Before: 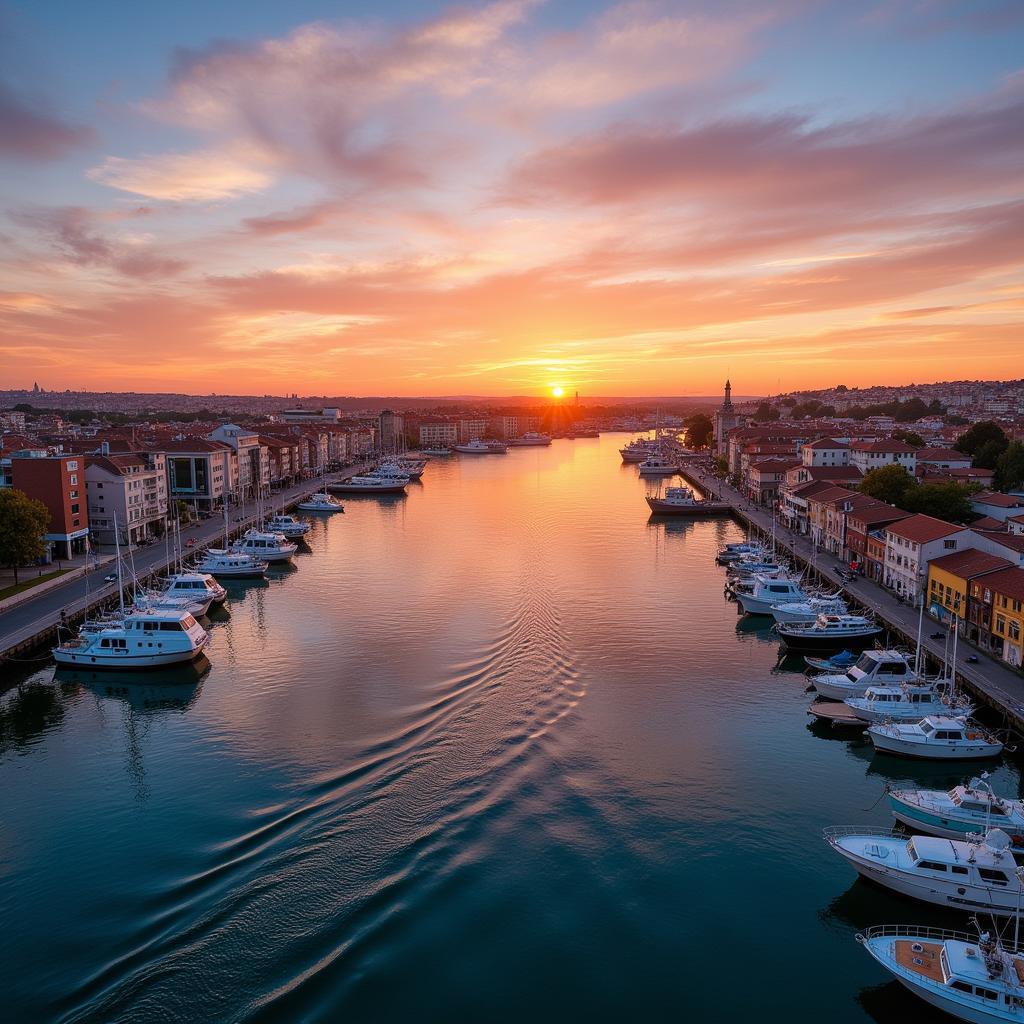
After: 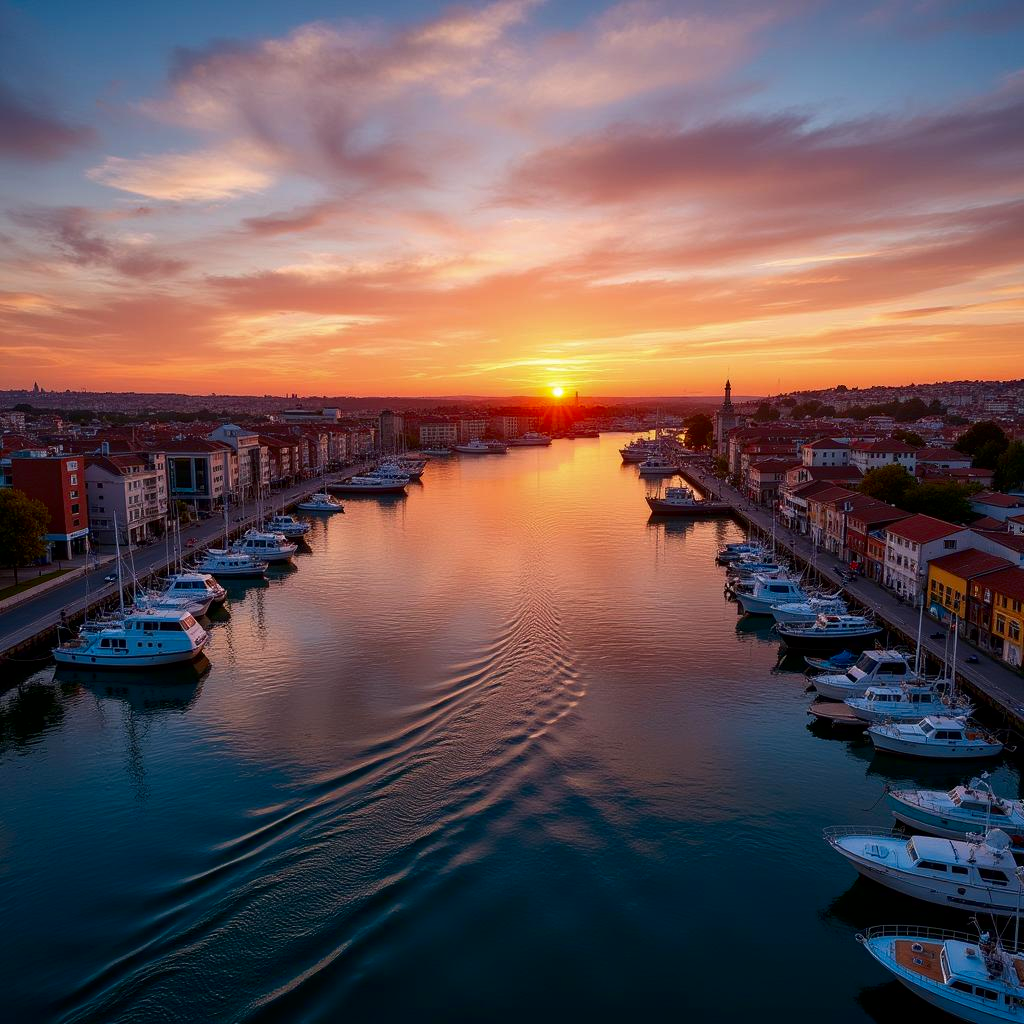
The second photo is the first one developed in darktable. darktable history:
contrast brightness saturation: contrast 0.068, brightness -0.144, saturation 0.112
exposure: black level correction 0.001, compensate exposure bias true, compensate highlight preservation false
